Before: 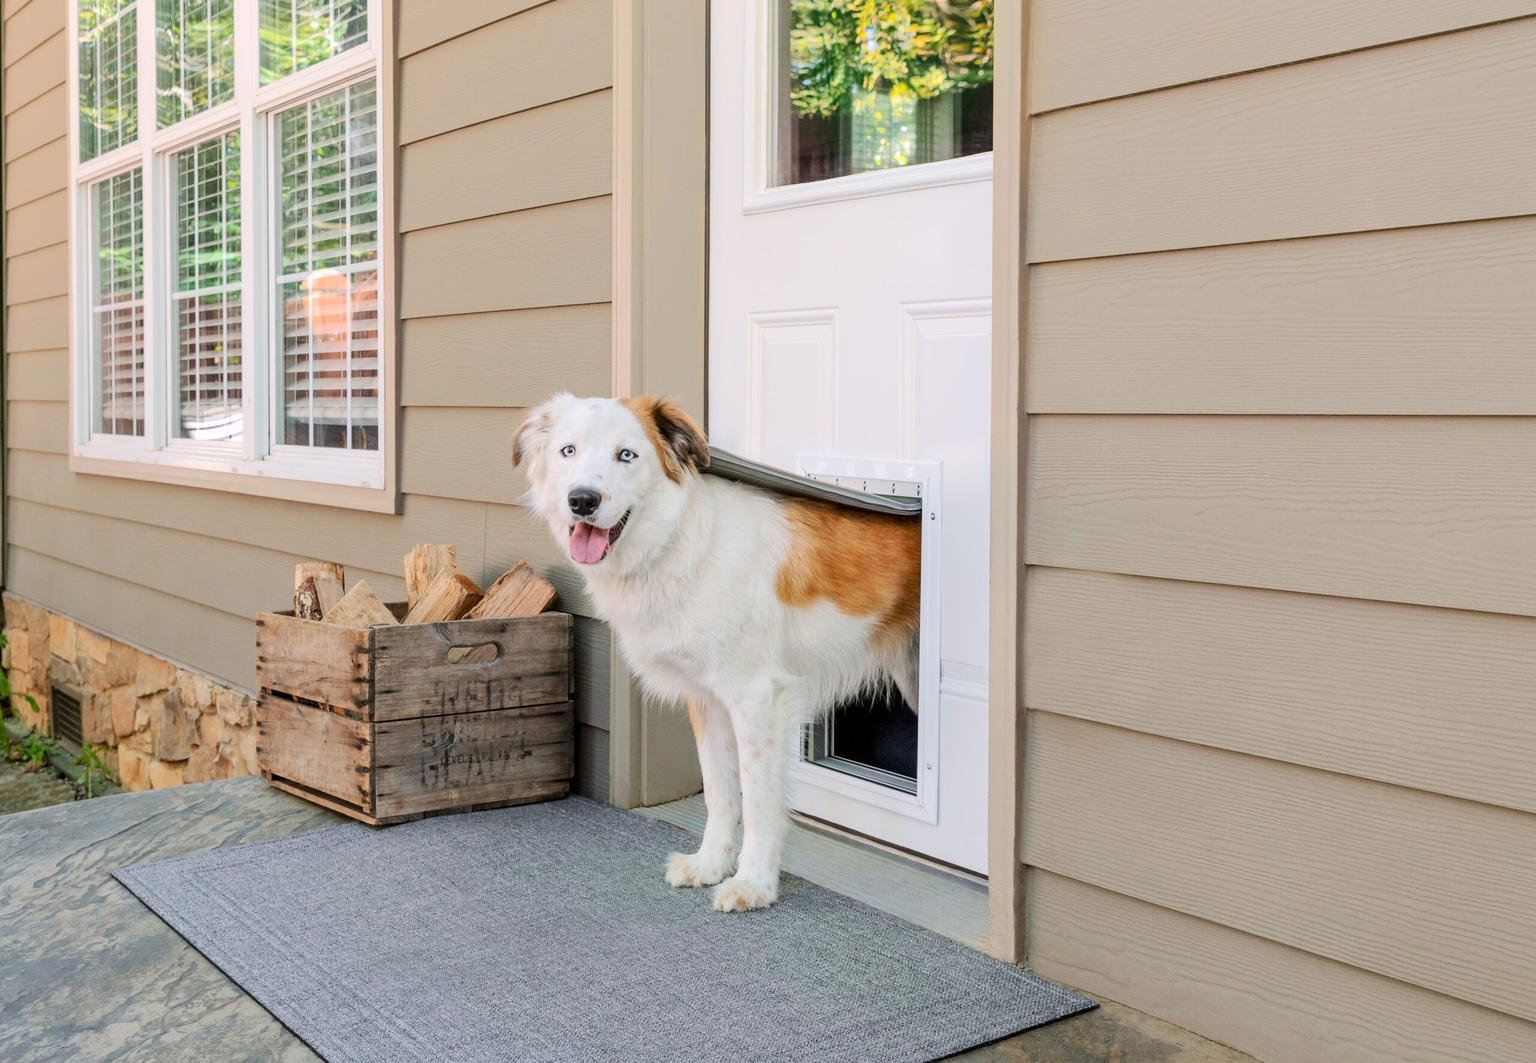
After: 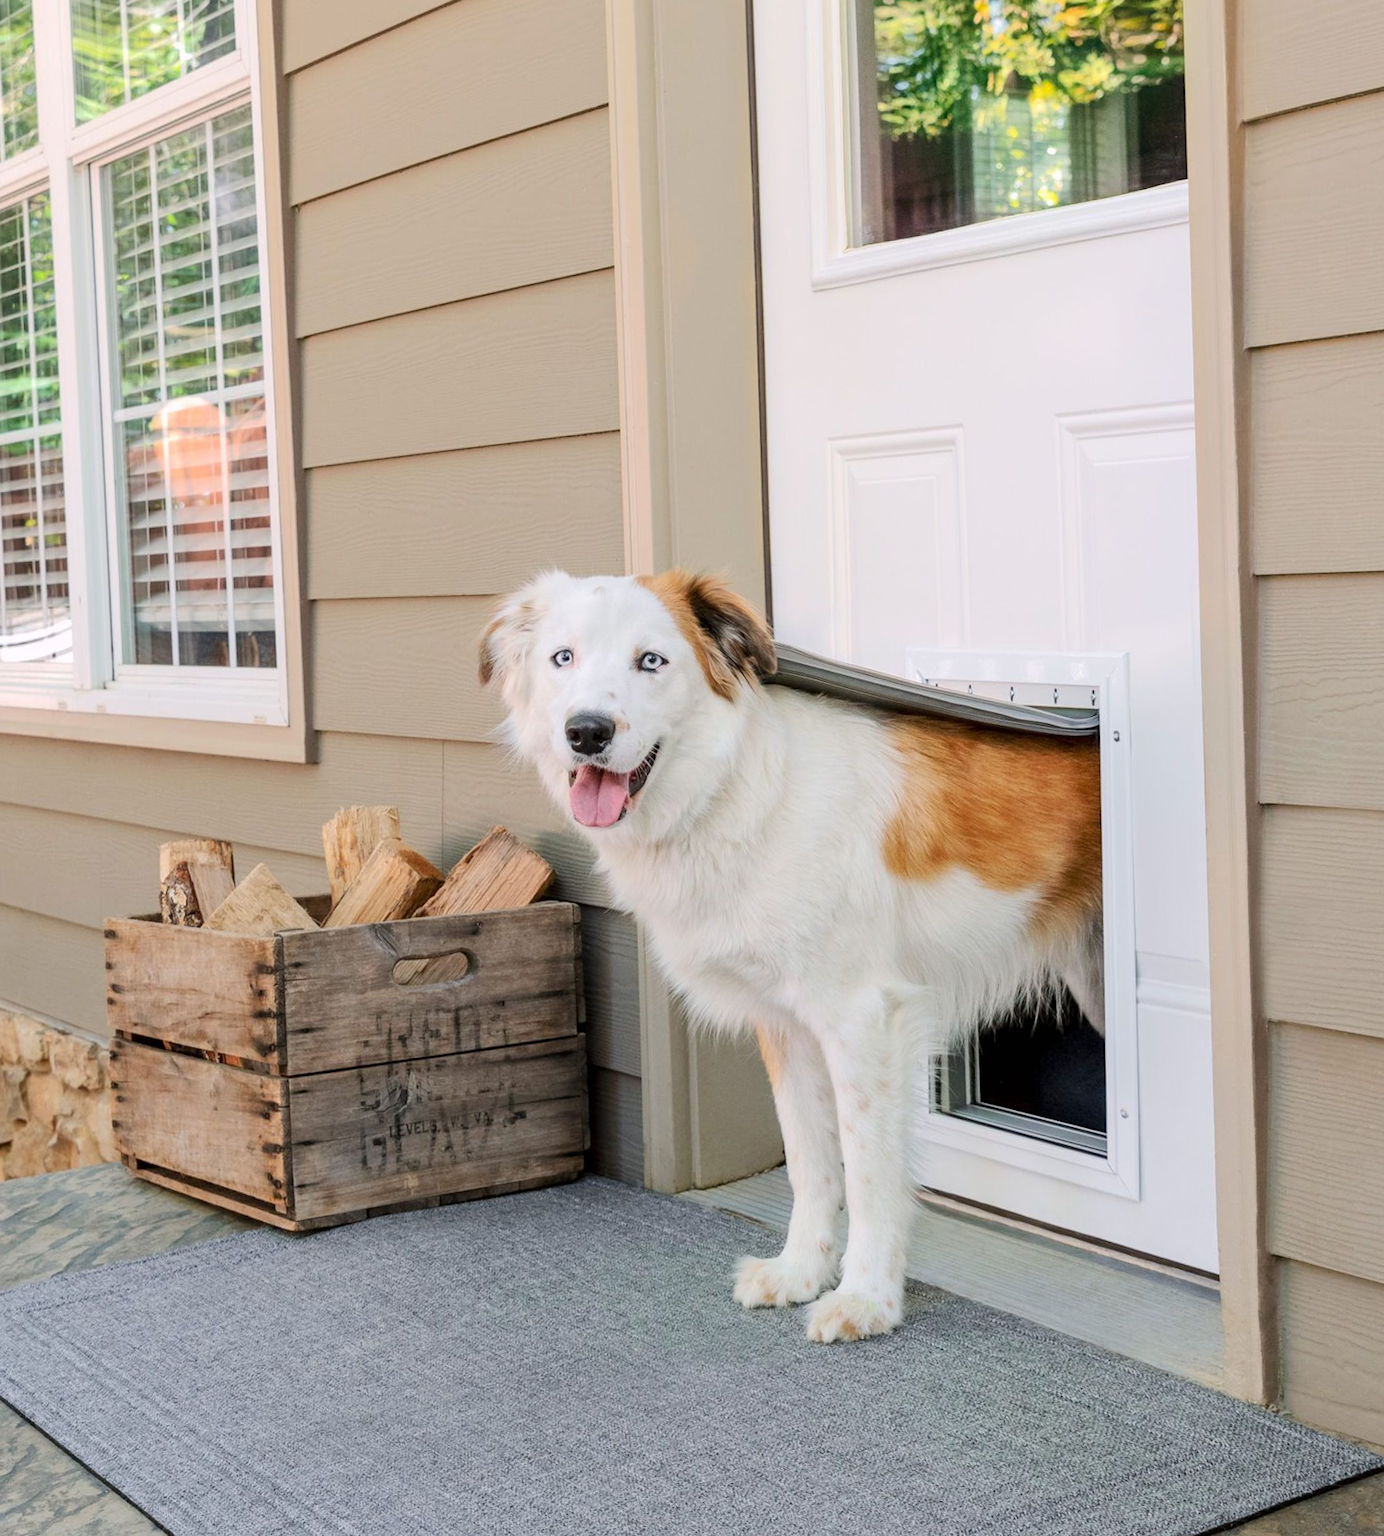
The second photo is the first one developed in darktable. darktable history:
crop: left 10.644%, right 26.528%
rotate and perspective: rotation -2.12°, lens shift (vertical) 0.009, lens shift (horizontal) -0.008, automatic cropping original format, crop left 0.036, crop right 0.964, crop top 0.05, crop bottom 0.959
